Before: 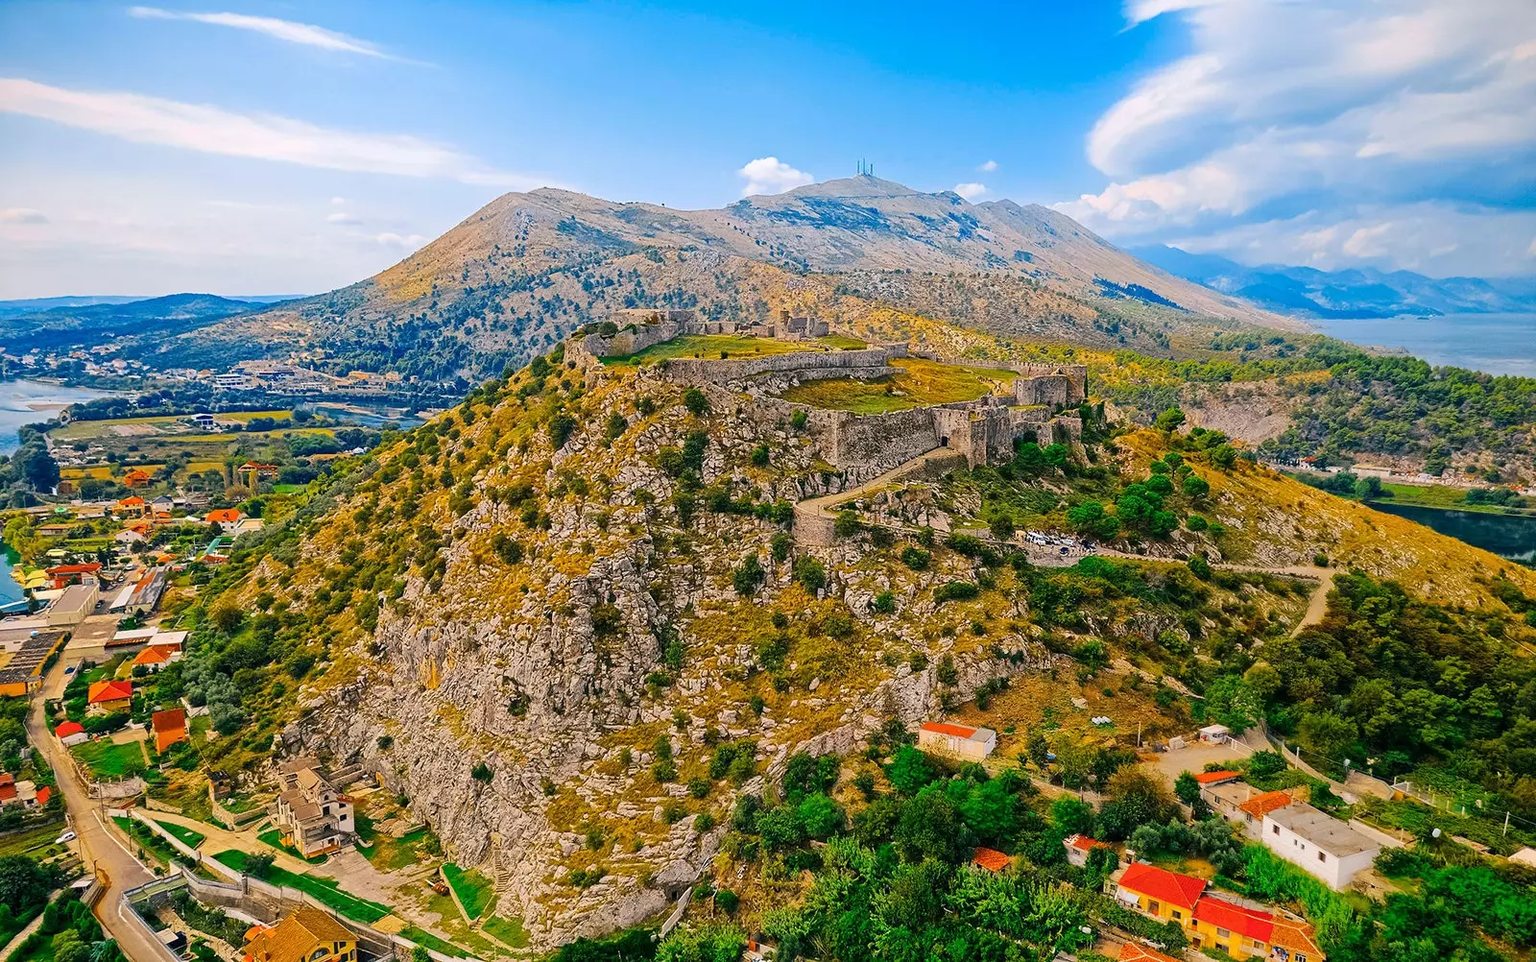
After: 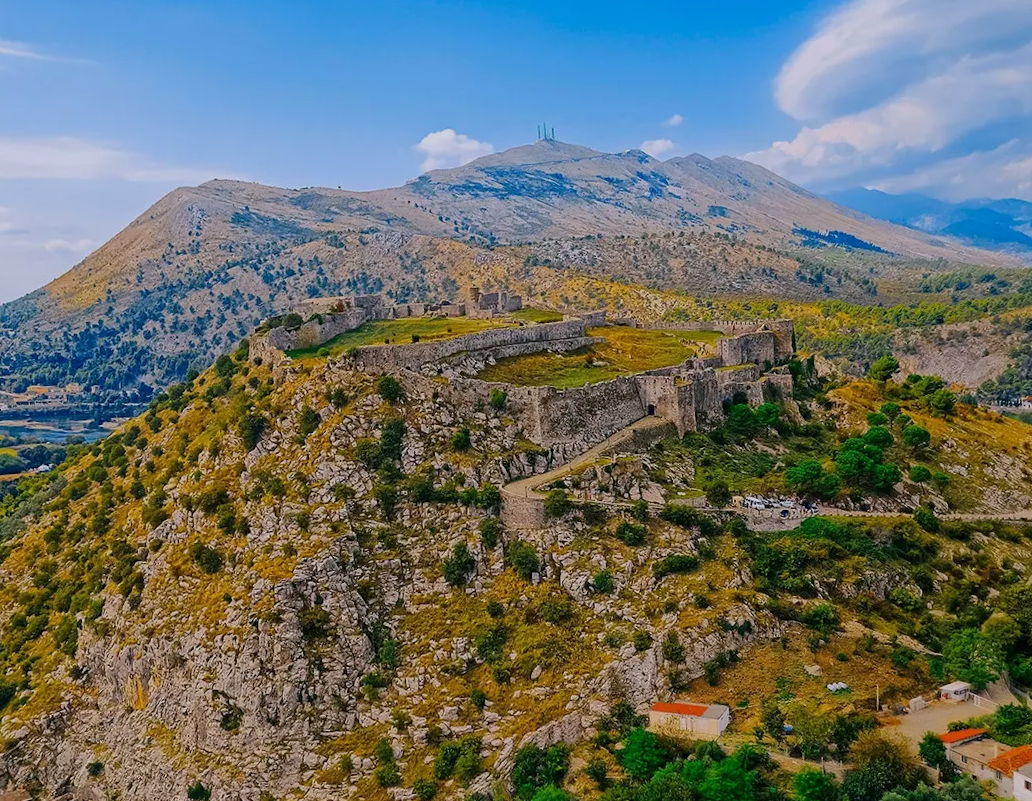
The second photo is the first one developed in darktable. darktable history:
white balance: red 0.984, blue 1.059
rotate and perspective: rotation -4.57°, crop left 0.054, crop right 0.944, crop top 0.087, crop bottom 0.914
crop: left 18.479%, right 12.2%, bottom 13.971%
exposure: exposure -0.582 EV, compensate highlight preservation false
